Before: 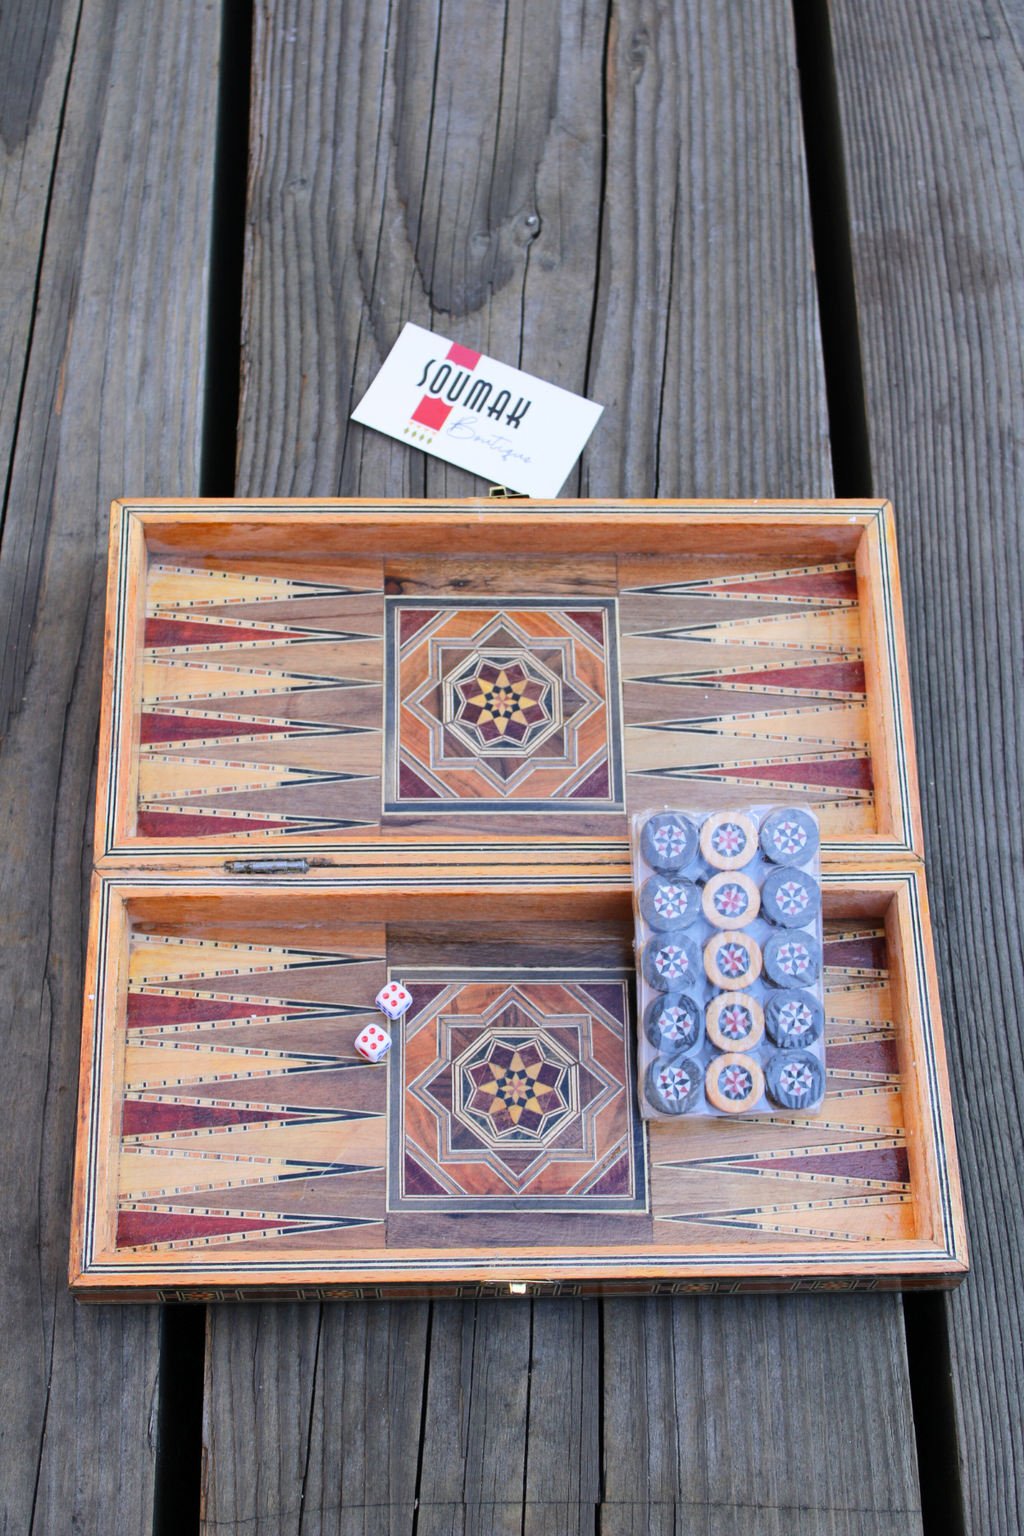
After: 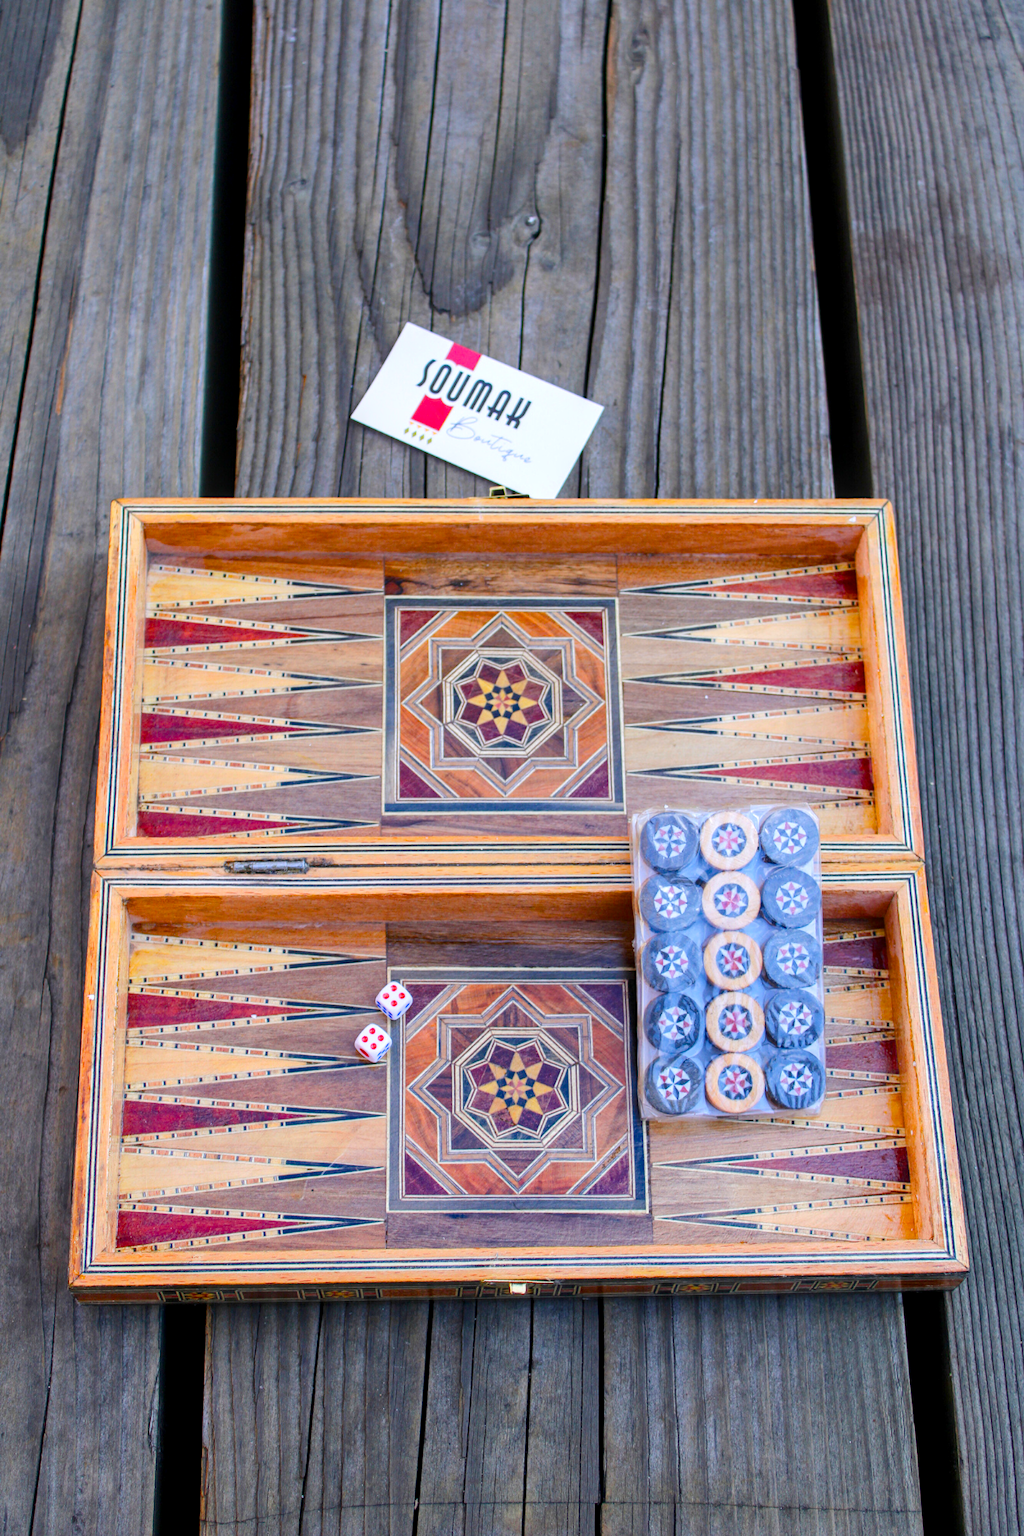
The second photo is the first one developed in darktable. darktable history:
local contrast: on, module defaults
color balance rgb: linear chroma grading › global chroma 14.822%, perceptual saturation grading › global saturation 34.608%, perceptual saturation grading › highlights -29.88%, perceptual saturation grading › shadows 34.924%
